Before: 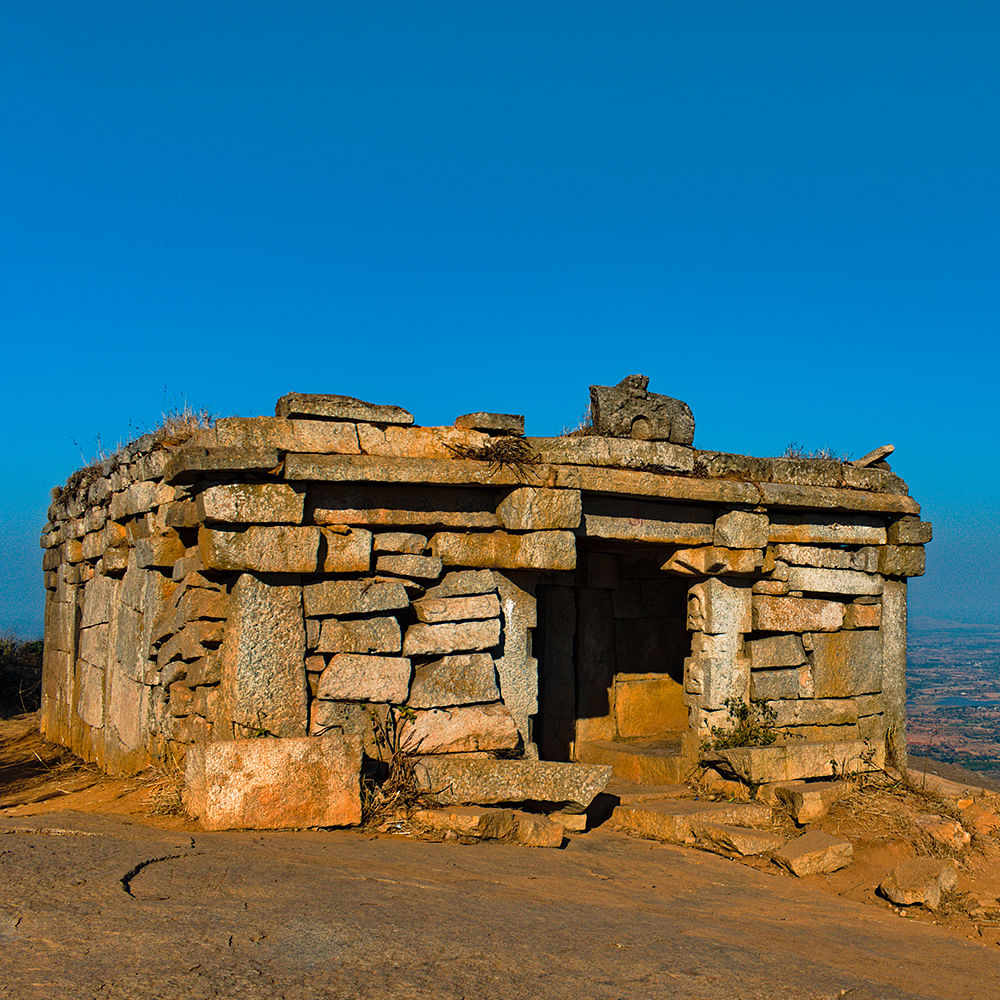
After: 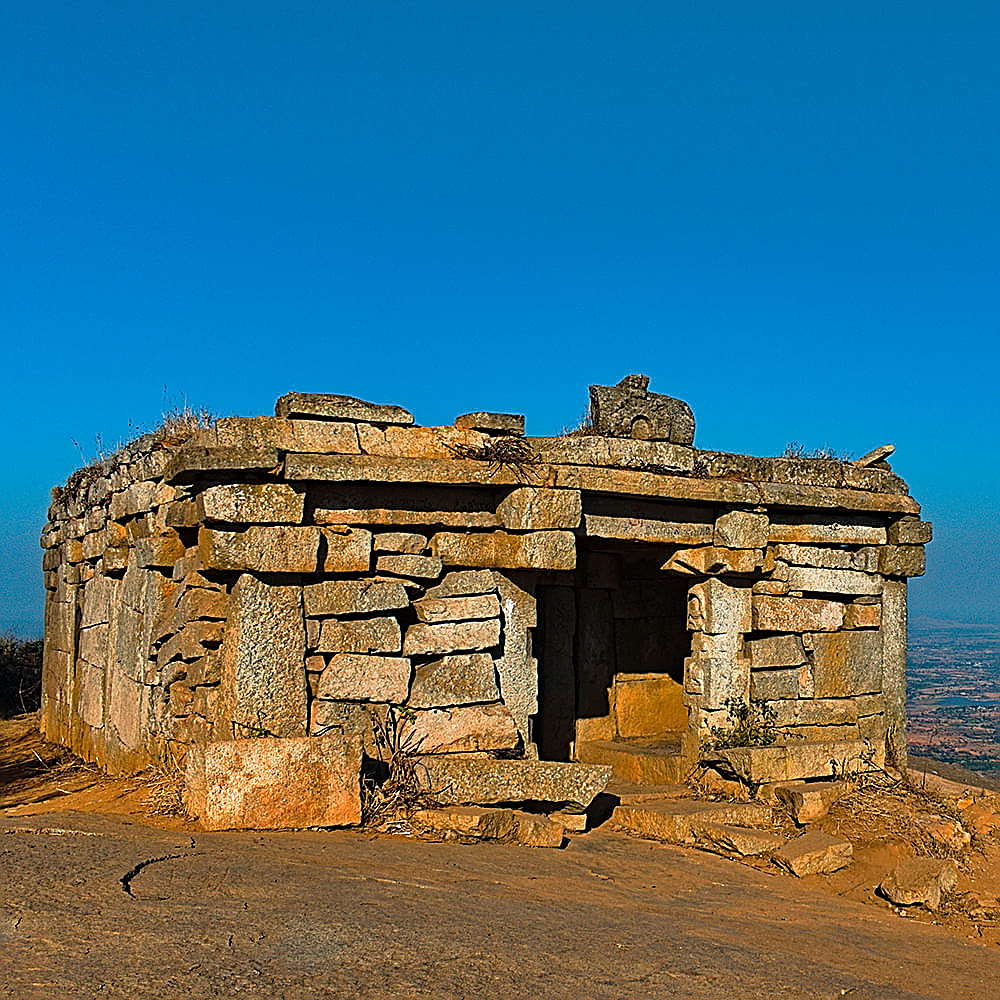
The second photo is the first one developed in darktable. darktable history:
sharpen: radius 1.653, amount 1.287
